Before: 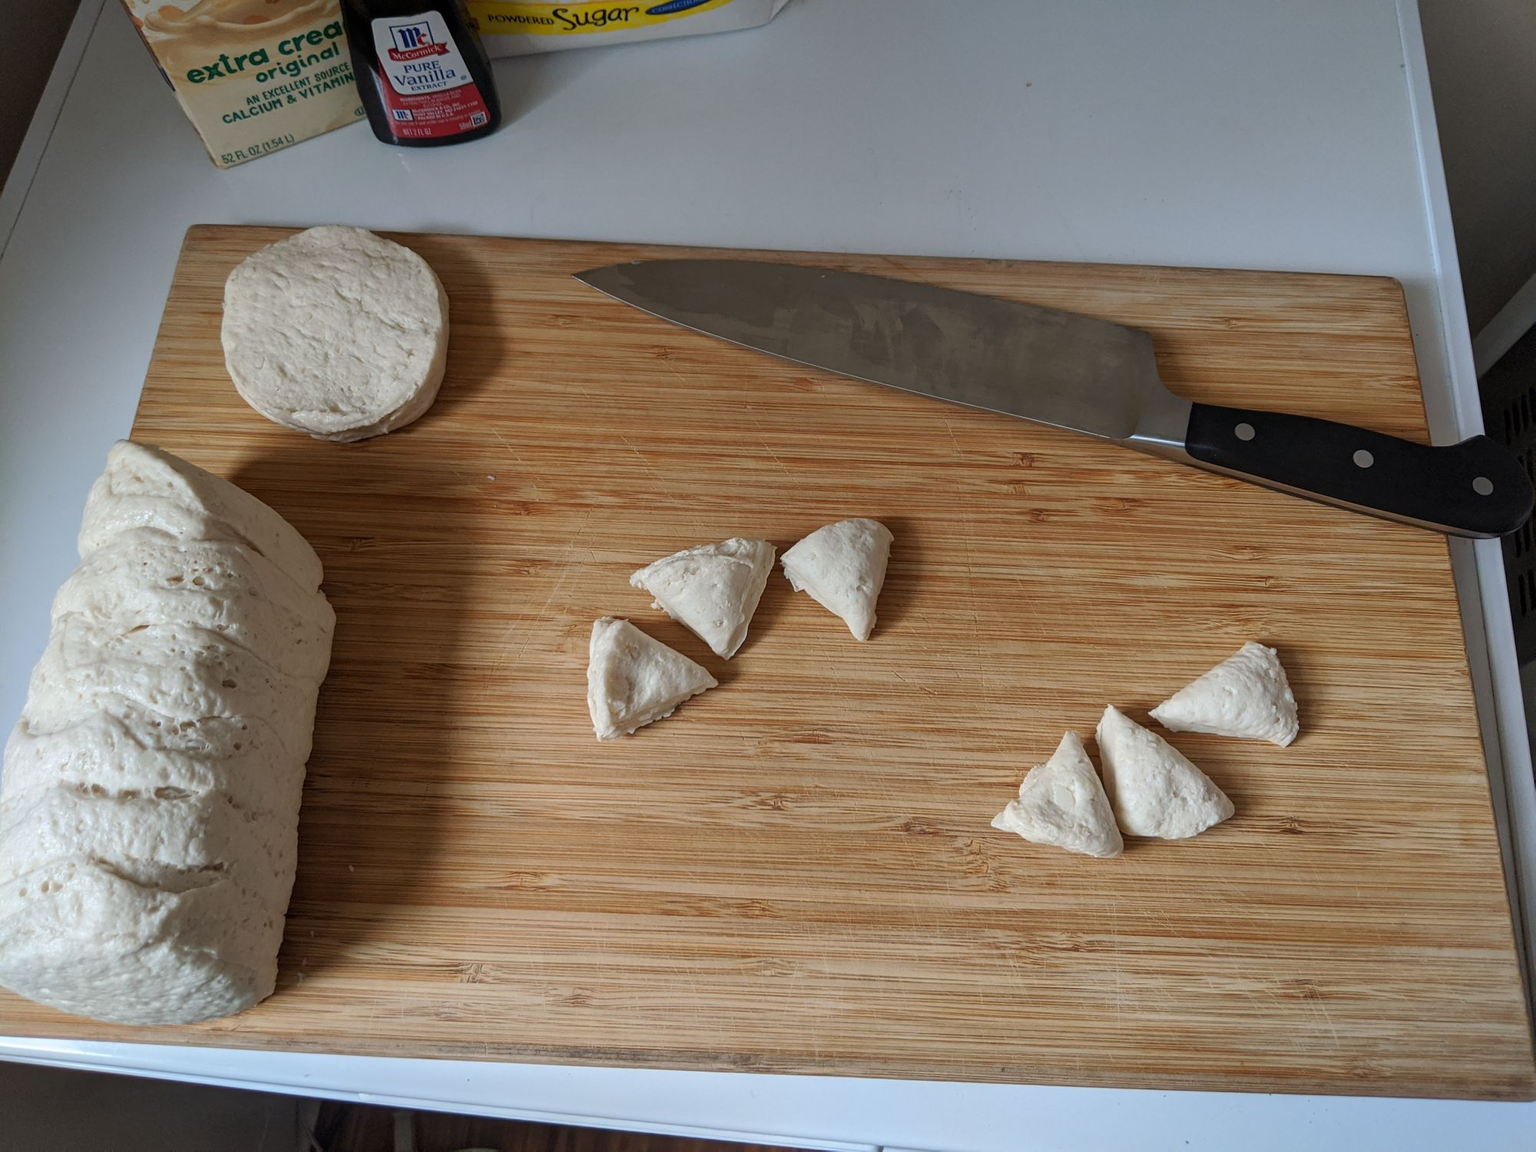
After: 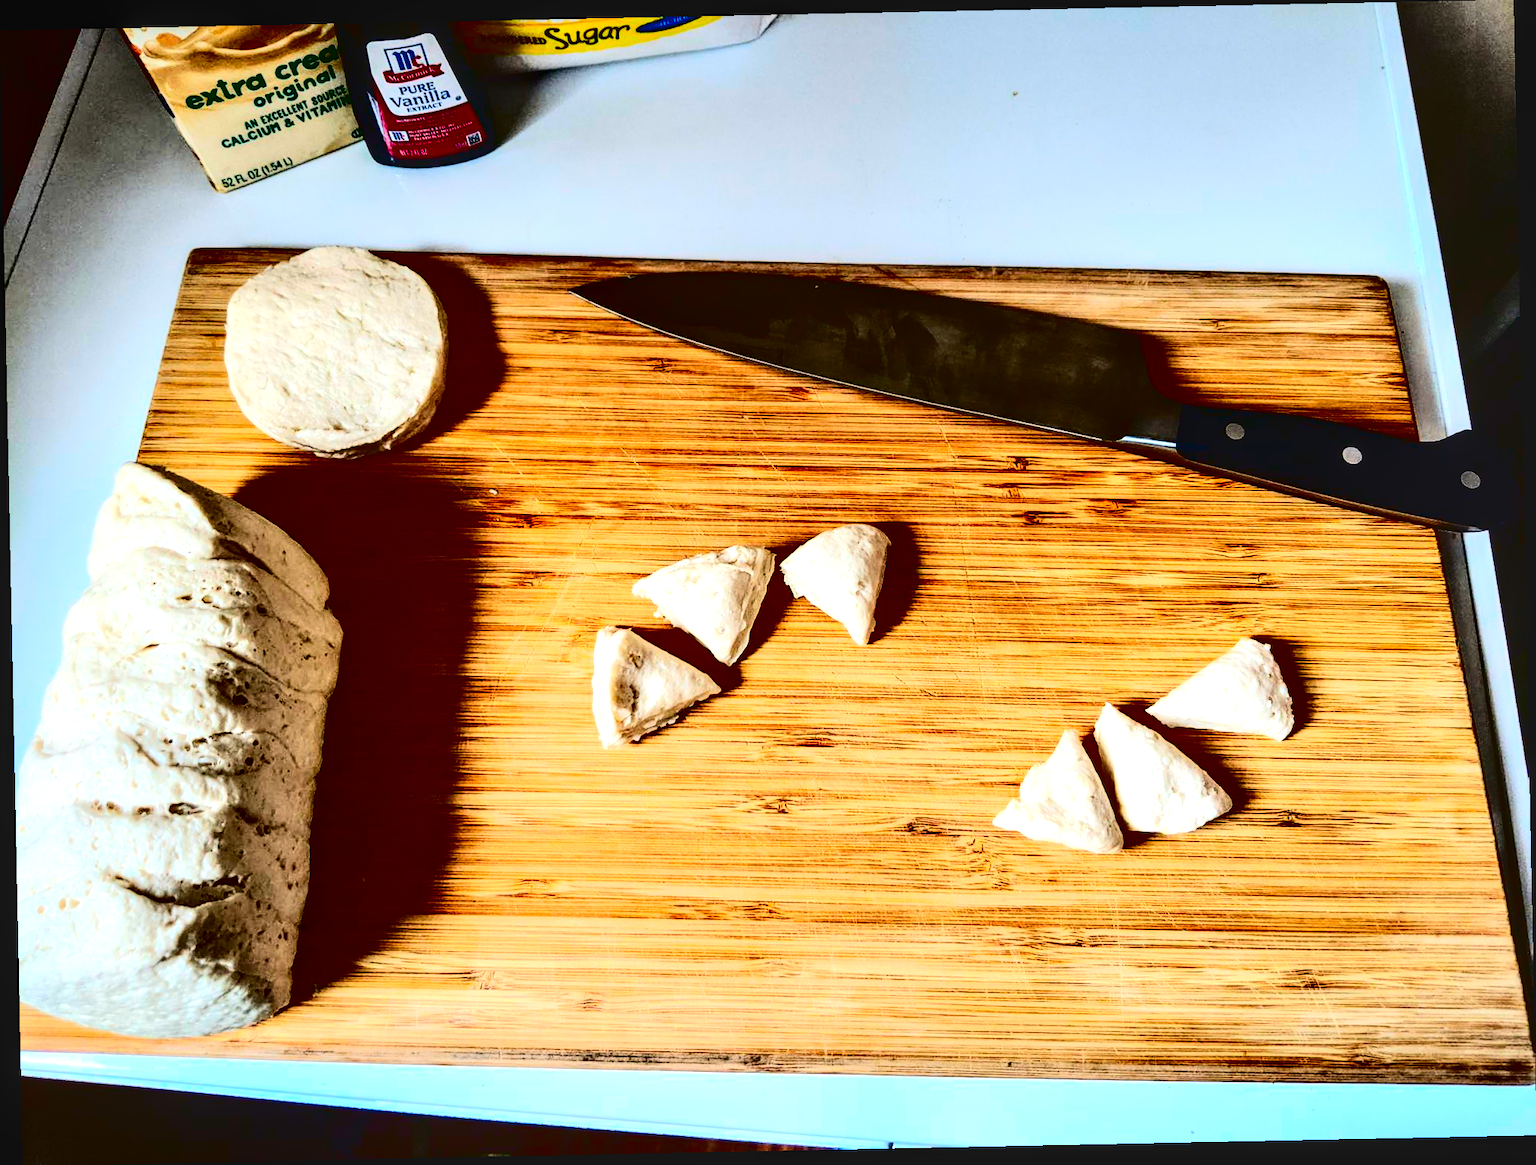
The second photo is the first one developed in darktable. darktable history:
tone equalizer: on, module defaults
local contrast: on, module defaults
contrast brightness saturation: contrast 0.77, brightness -1, saturation 1
color correction: highlights a* 0.003, highlights b* -0.283
rotate and perspective: rotation -1.17°, automatic cropping off
exposure: black level correction 0, exposure 1.379 EV, compensate exposure bias true, compensate highlight preservation false
contrast equalizer: y [[0.514, 0.573, 0.581, 0.508, 0.5, 0.5], [0.5 ×6], [0.5 ×6], [0 ×6], [0 ×6]]
white balance: red 1, blue 1
